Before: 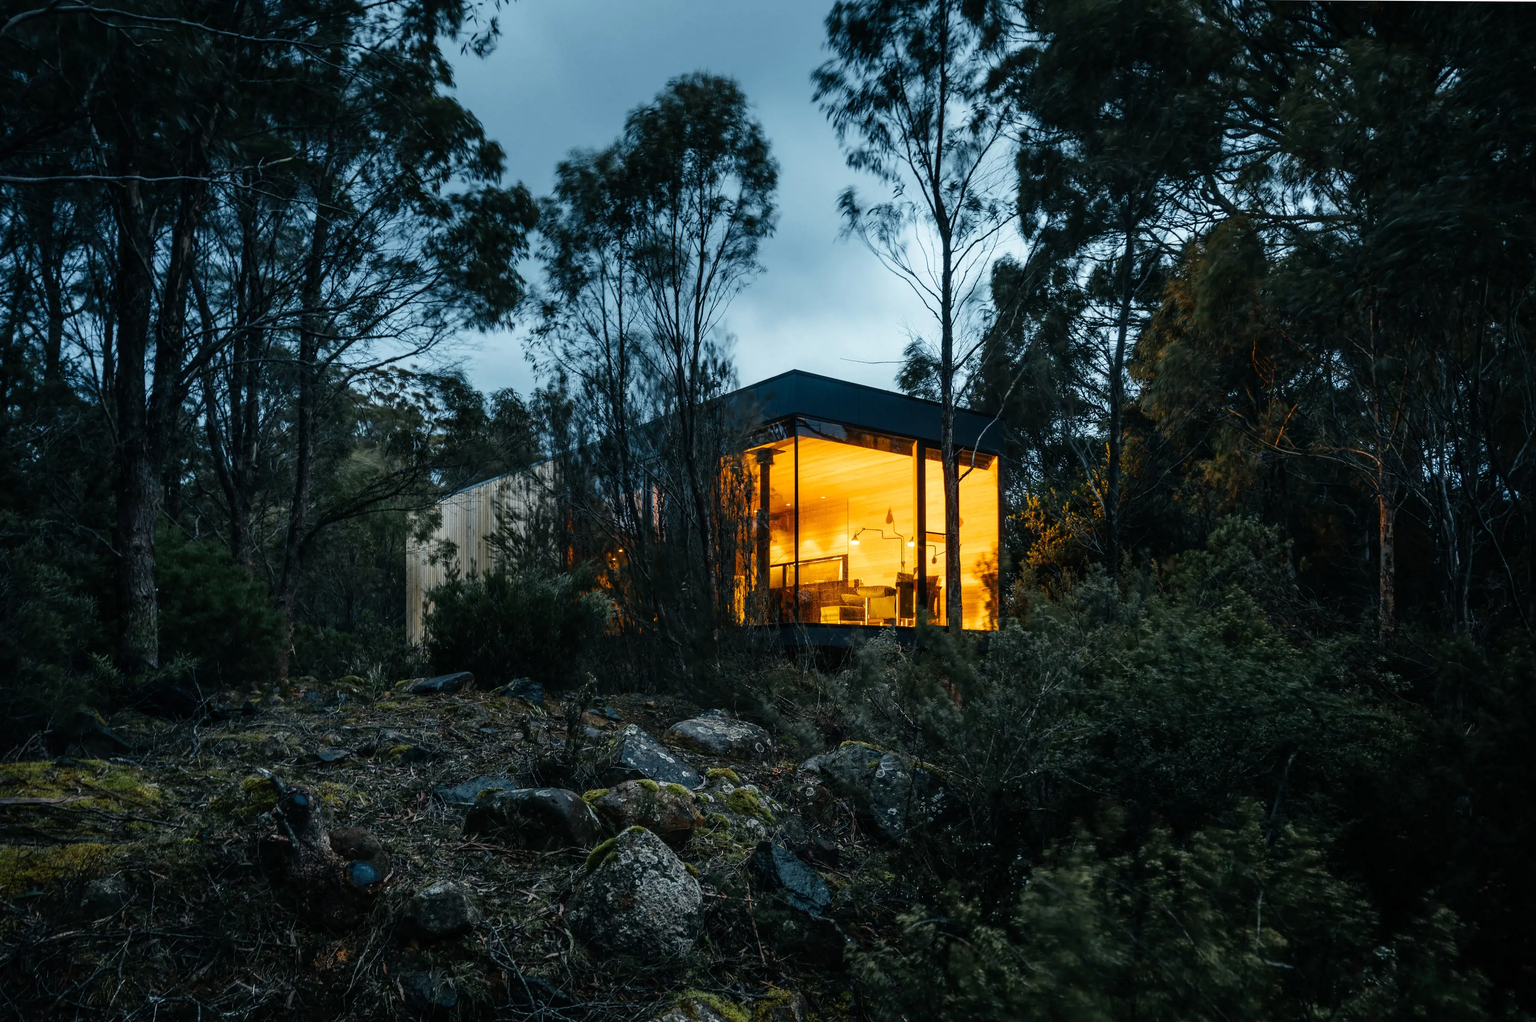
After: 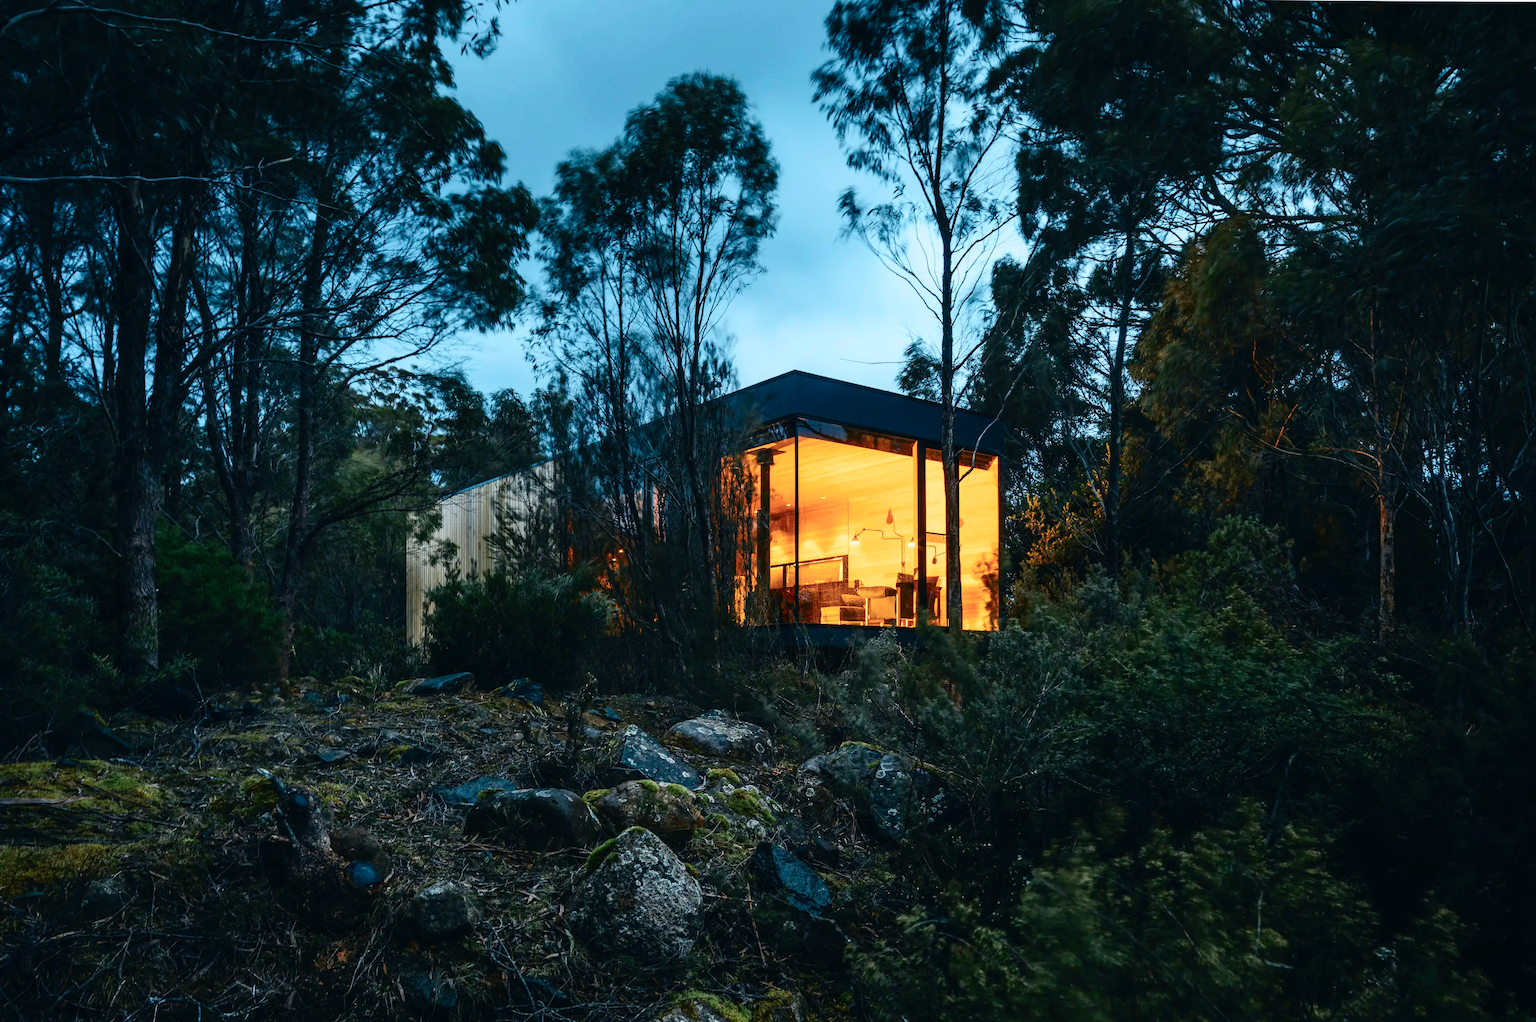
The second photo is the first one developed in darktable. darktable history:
tone curve: curves: ch0 [(0, 0.013) (0.104, 0.103) (0.258, 0.267) (0.448, 0.487) (0.709, 0.794) (0.886, 0.922) (0.994, 0.971)]; ch1 [(0, 0) (0.335, 0.298) (0.446, 0.413) (0.488, 0.484) (0.515, 0.508) (0.566, 0.593) (0.635, 0.661) (1, 1)]; ch2 [(0, 0) (0.314, 0.301) (0.437, 0.403) (0.502, 0.494) (0.528, 0.54) (0.557, 0.559) (0.612, 0.62) (0.715, 0.691) (1, 1)], color space Lab, independent channels, preserve colors none
